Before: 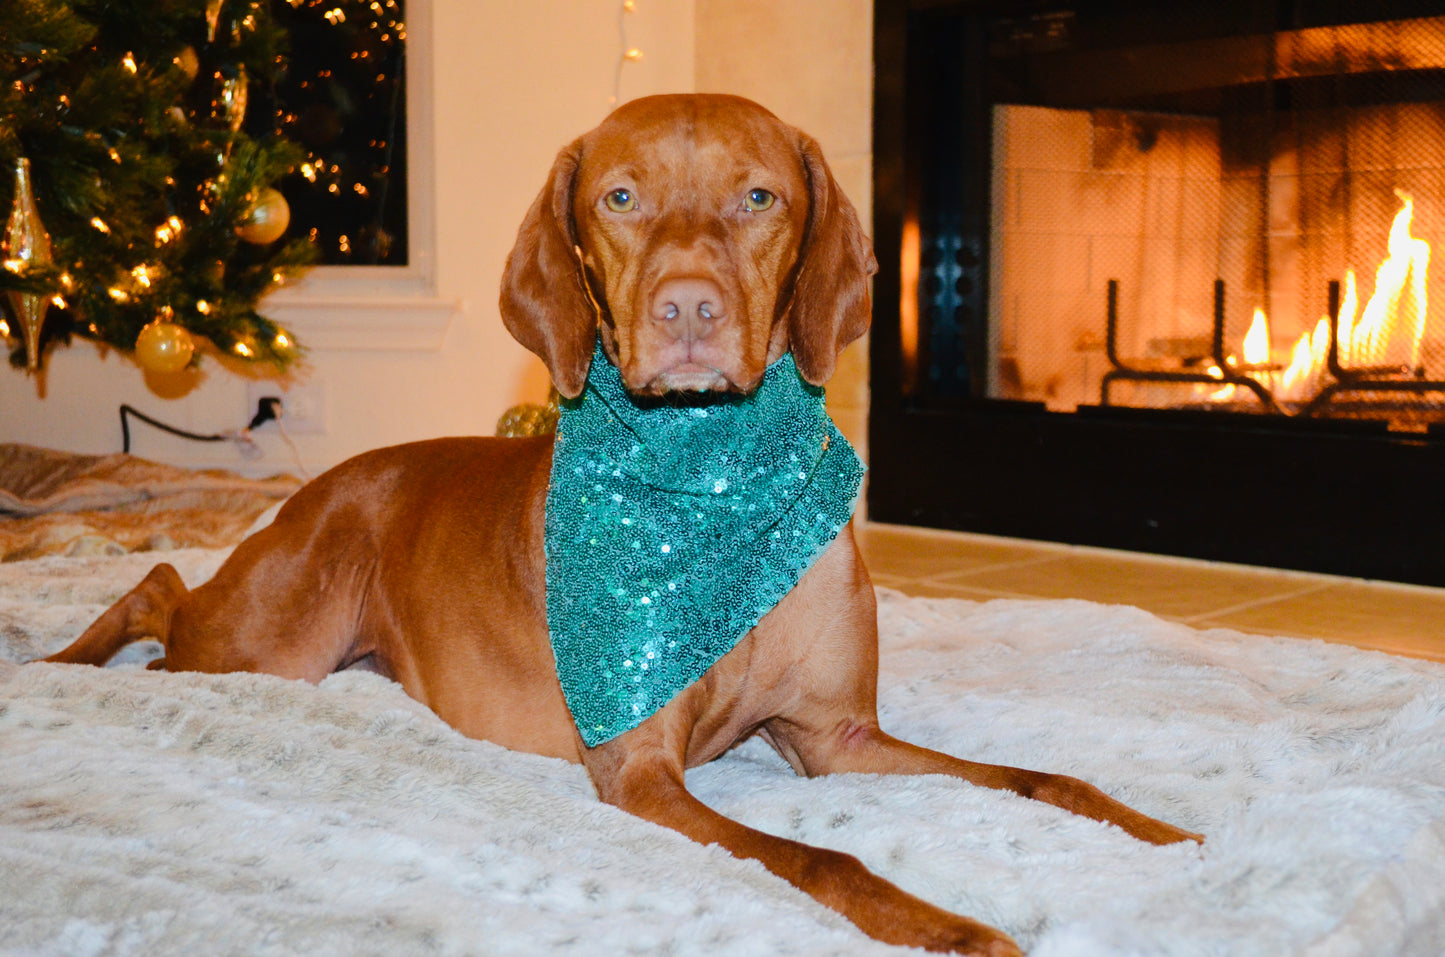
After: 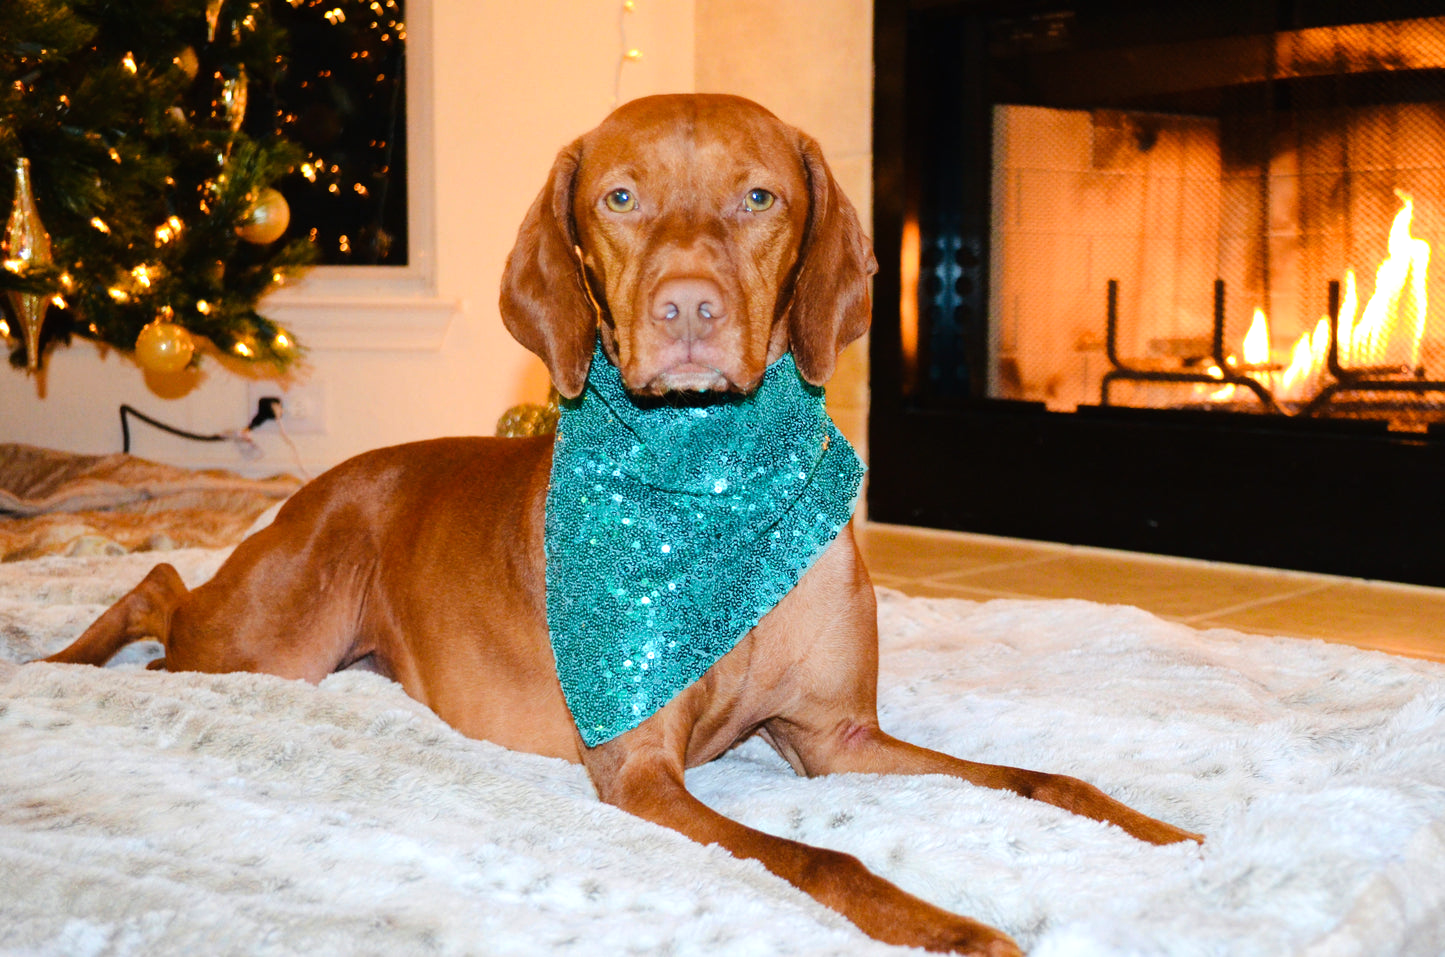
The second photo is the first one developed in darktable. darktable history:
tone equalizer: -8 EV -0.387 EV, -7 EV -0.42 EV, -6 EV -0.372 EV, -5 EV -0.257 EV, -3 EV 0.222 EV, -2 EV 0.351 EV, -1 EV 0.408 EV, +0 EV 0.442 EV, mask exposure compensation -0.501 EV
